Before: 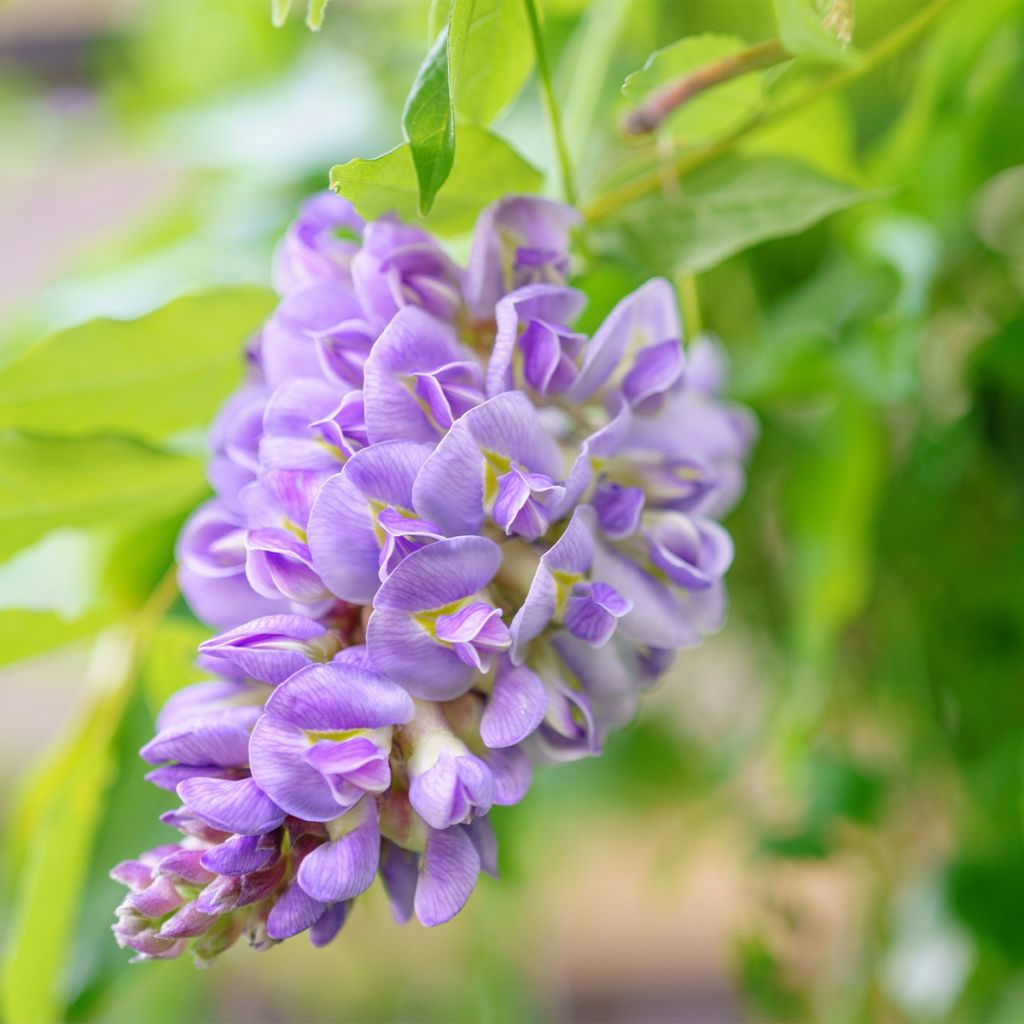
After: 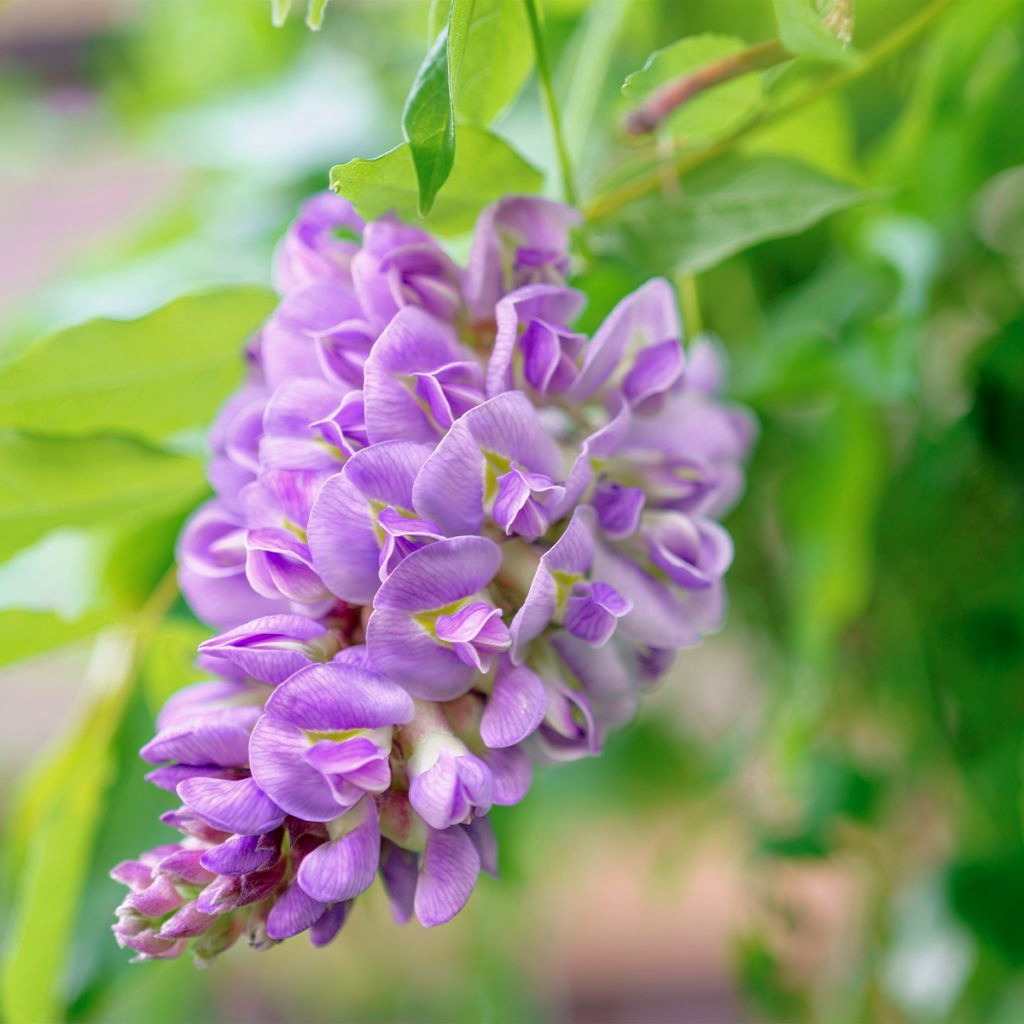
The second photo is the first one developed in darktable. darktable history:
tone curve: curves: ch0 [(0, 0) (0.106, 0.041) (0.256, 0.197) (0.37, 0.336) (0.513, 0.481) (0.667, 0.629) (1, 1)]; ch1 [(0, 0) (0.502, 0.505) (0.553, 0.577) (1, 1)]; ch2 [(0, 0) (0.5, 0.495) (0.56, 0.544) (1, 1)], color space Lab, independent channels, preserve colors none
